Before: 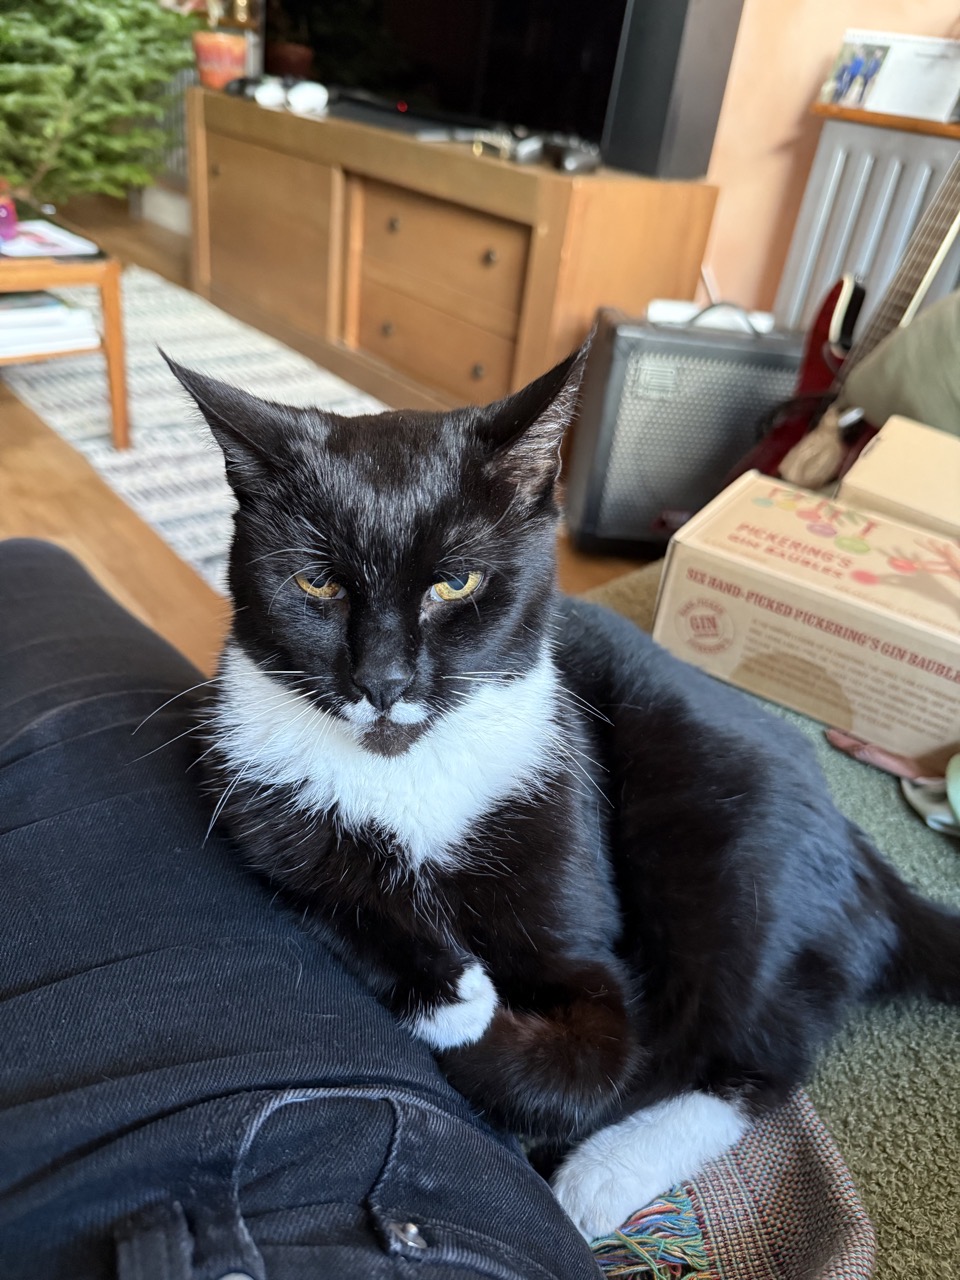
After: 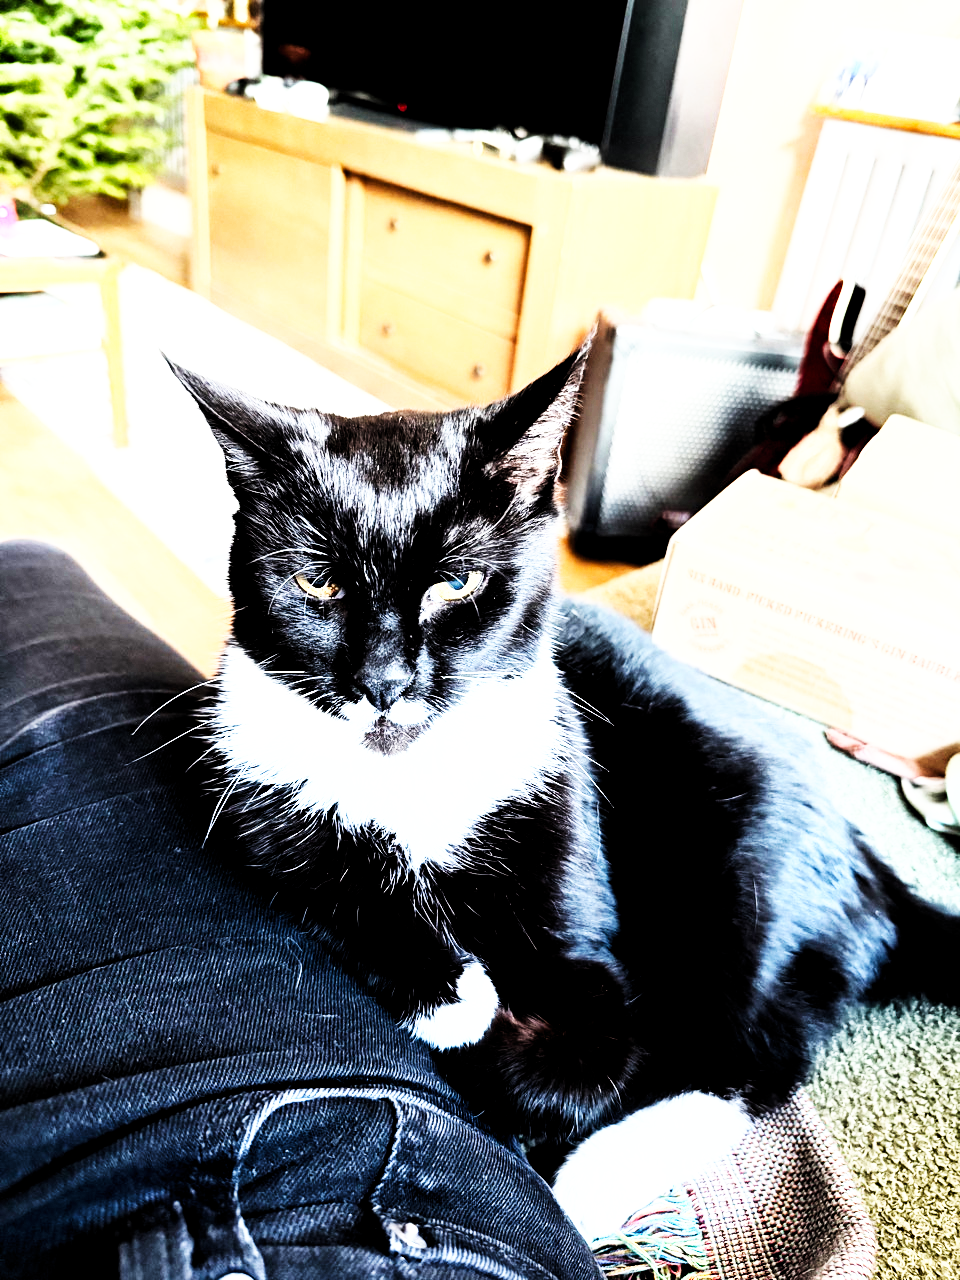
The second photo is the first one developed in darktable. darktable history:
exposure: exposure -0.01 EV, compensate highlight preservation false
levels: levels [0.016, 0.5, 0.996]
rgb curve: curves: ch0 [(0, 0) (0.21, 0.15) (0.24, 0.21) (0.5, 0.75) (0.75, 0.96) (0.89, 0.99) (1, 1)]; ch1 [(0, 0.02) (0.21, 0.13) (0.25, 0.2) (0.5, 0.67) (0.75, 0.9) (0.89, 0.97) (1, 1)]; ch2 [(0, 0.02) (0.21, 0.13) (0.25, 0.2) (0.5, 0.67) (0.75, 0.9) (0.89, 0.97) (1, 1)], compensate middle gray true
base curve: curves: ch0 [(0, 0) (0.007, 0.004) (0.027, 0.03) (0.046, 0.07) (0.207, 0.54) (0.442, 0.872) (0.673, 0.972) (1, 1)], preserve colors none
